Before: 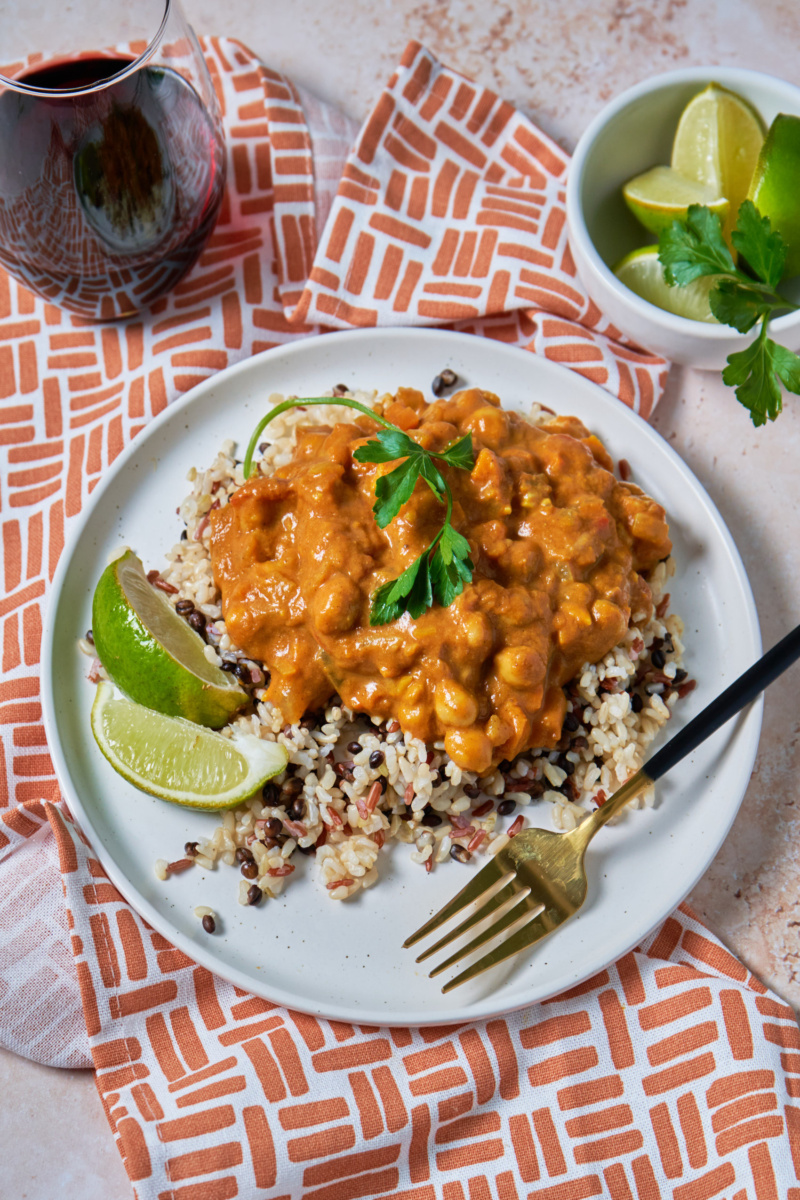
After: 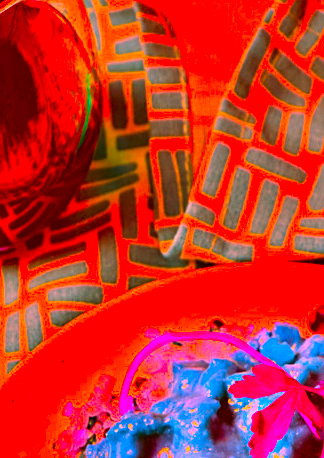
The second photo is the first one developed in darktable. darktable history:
sharpen: on, module defaults
contrast equalizer: y [[0.6 ×6], [0.55 ×6], [0 ×6], [0 ×6], [0 ×6]]
color correction: highlights a* -39.26, highlights b* -39.87, shadows a* -39.49, shadows b* -39.69, saturation -2.98
crop: left 15.537%, top 5.441%, right 43.887%, bottom 56.339%
